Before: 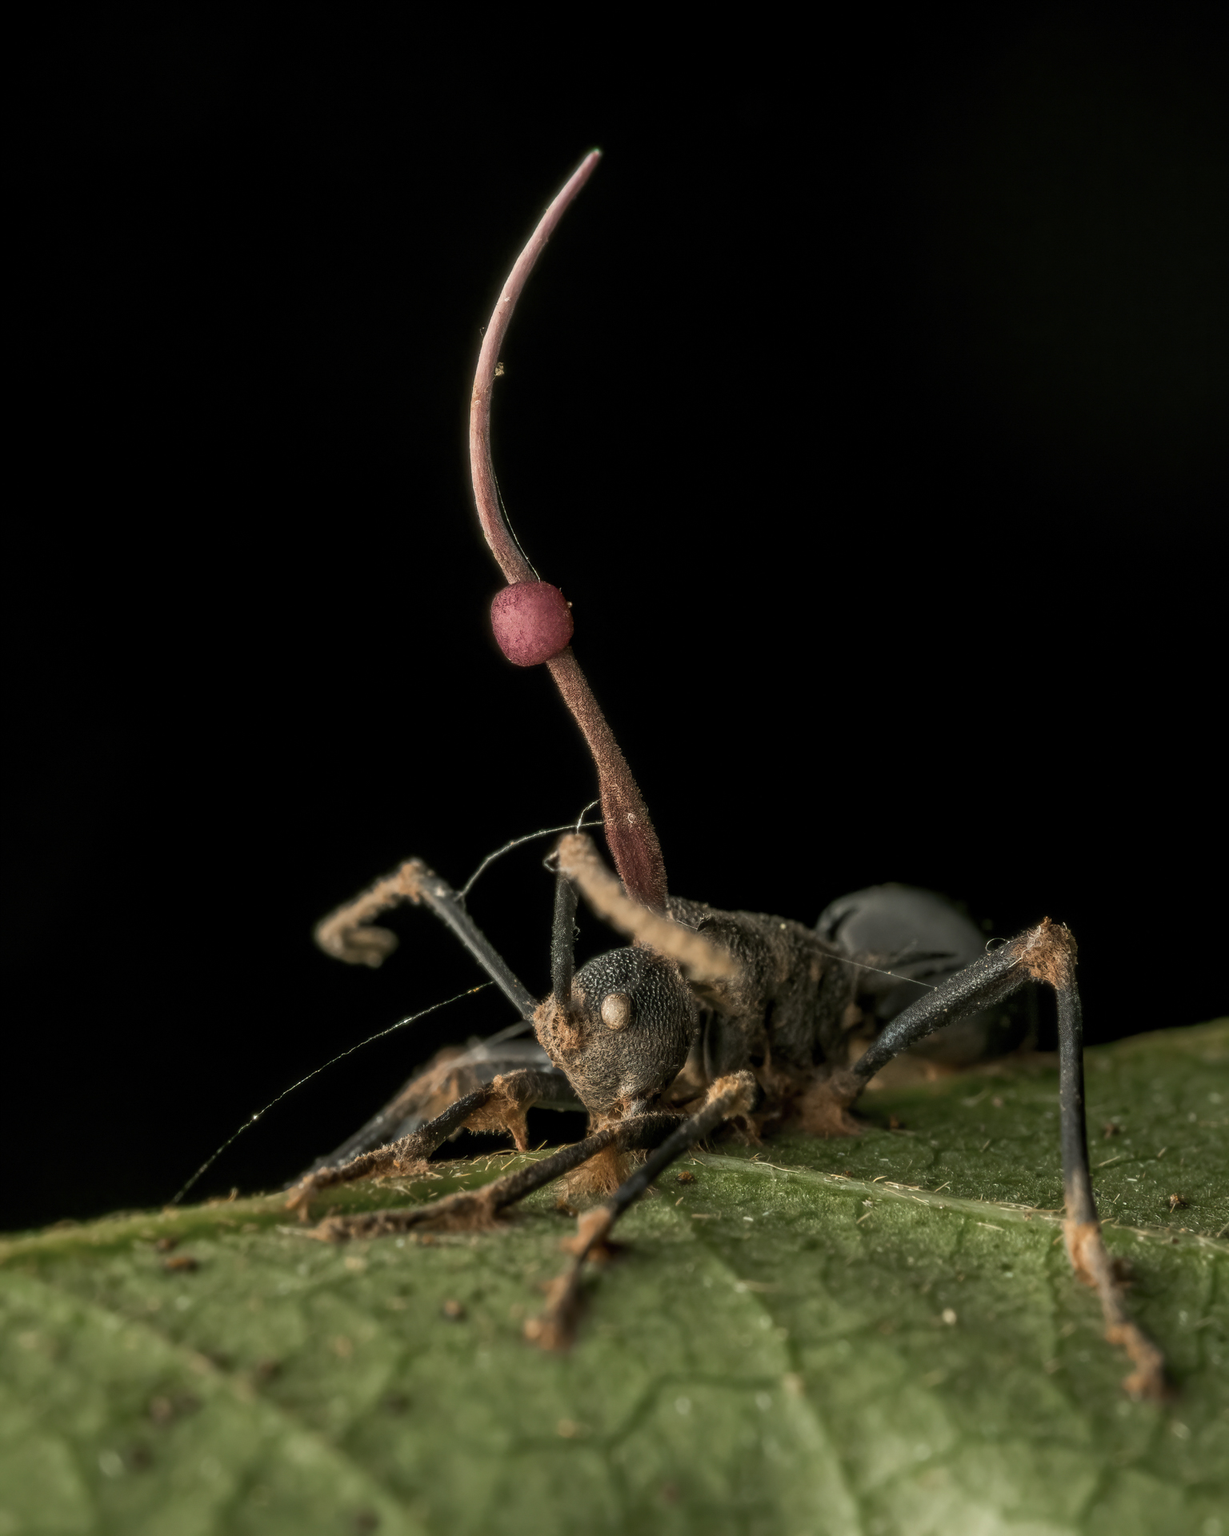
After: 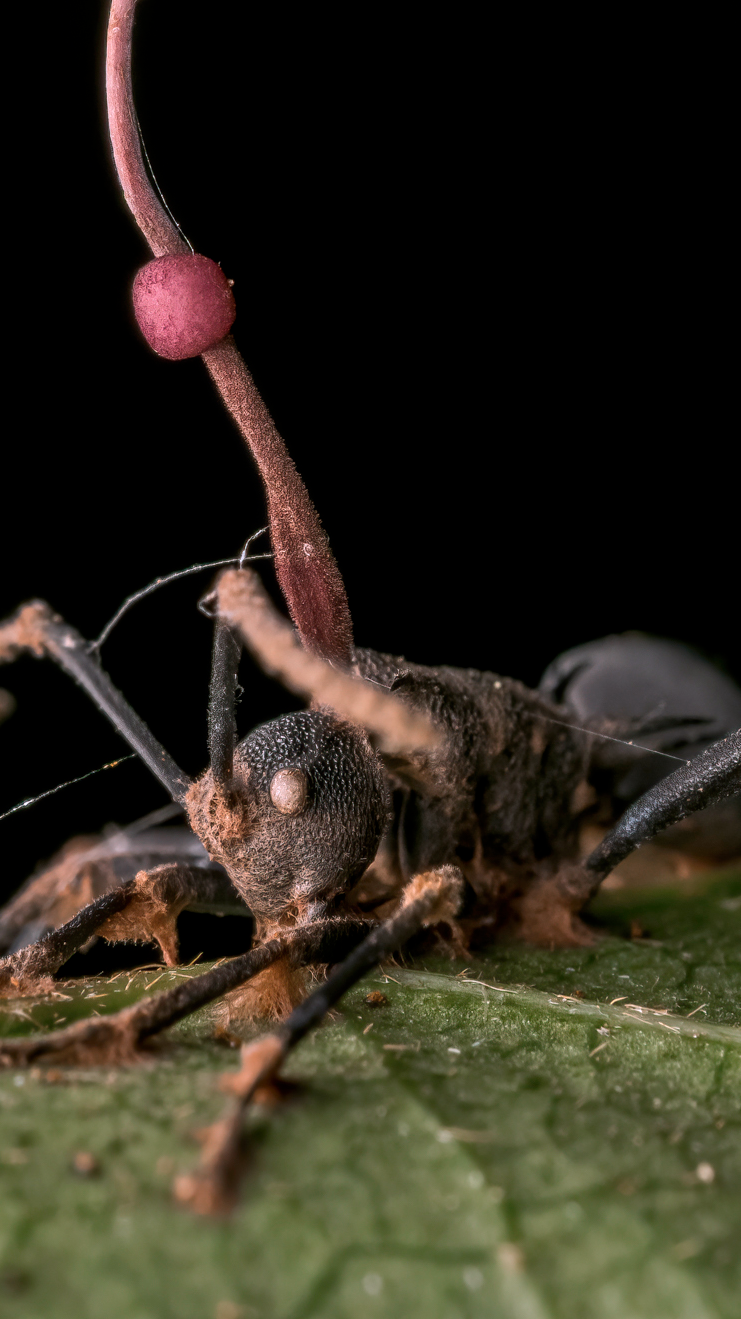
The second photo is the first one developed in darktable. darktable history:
crop: left 31.379%, top 24.658%, right 20.326%, bottom 6.628%
white balance: red 1.042, blue 1.17
